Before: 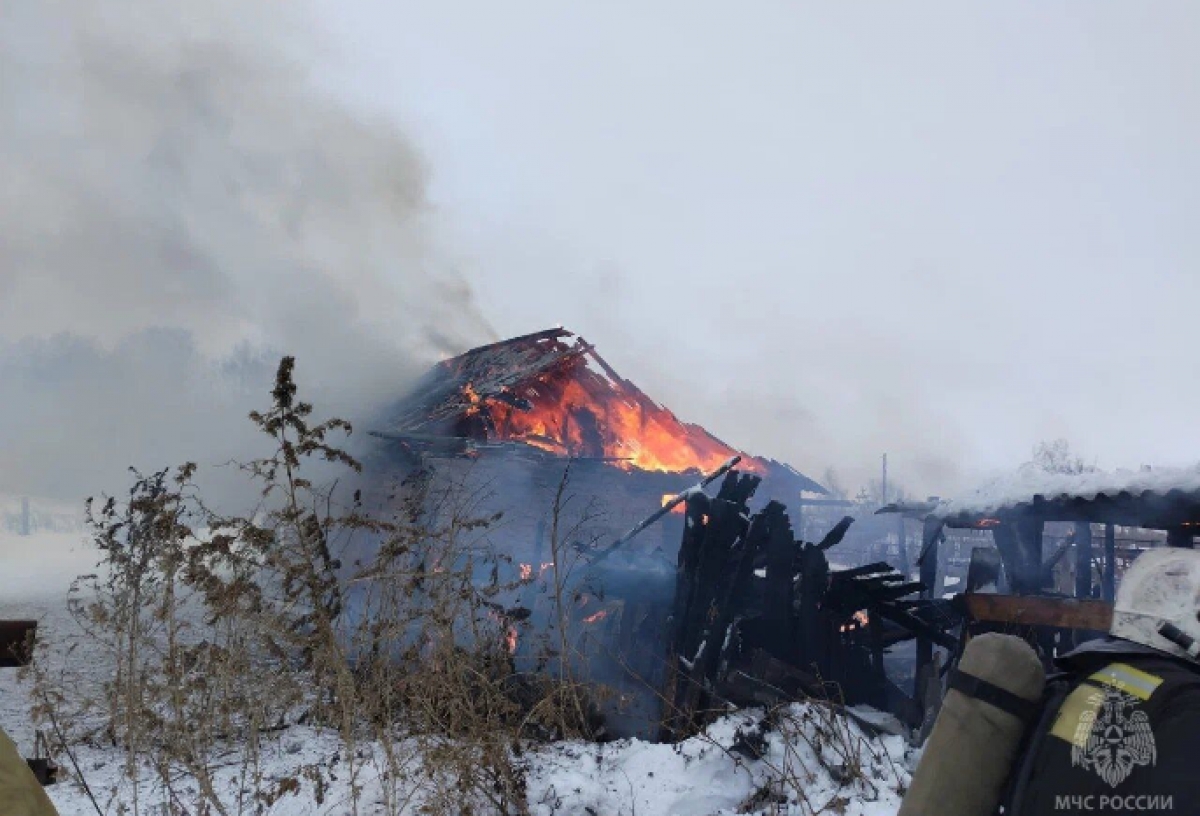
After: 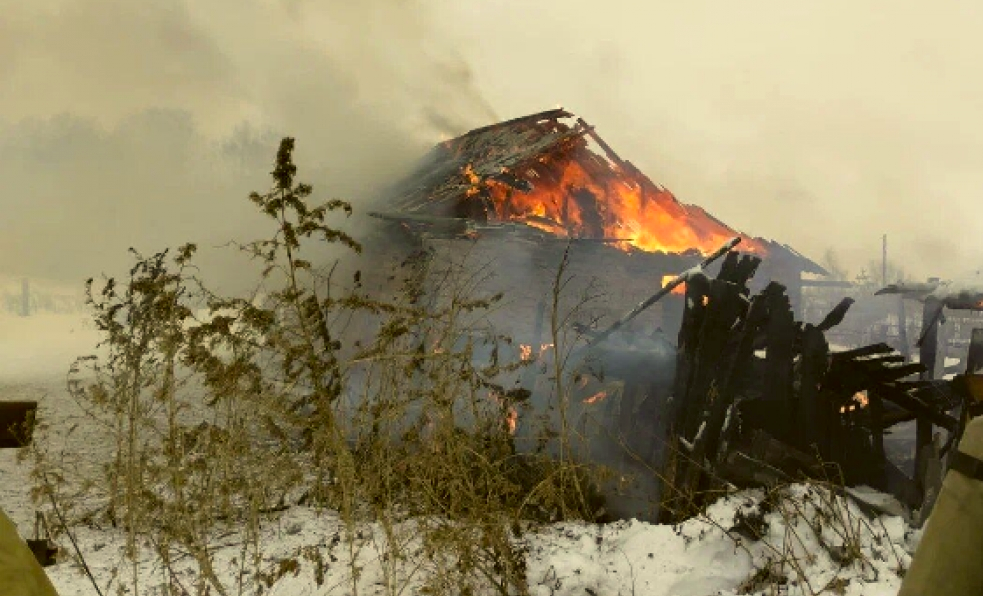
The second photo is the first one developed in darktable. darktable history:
crop: top 26.925%, right 18.049%
color correction: highlights a* 0.177, highlights b* 28.8, shadows a* -0.241, shadows b* 21.86
exposure: black level correction 0.001, exposure 0.193 EV, compensate exposure bias true, compensate highlight preservation false
